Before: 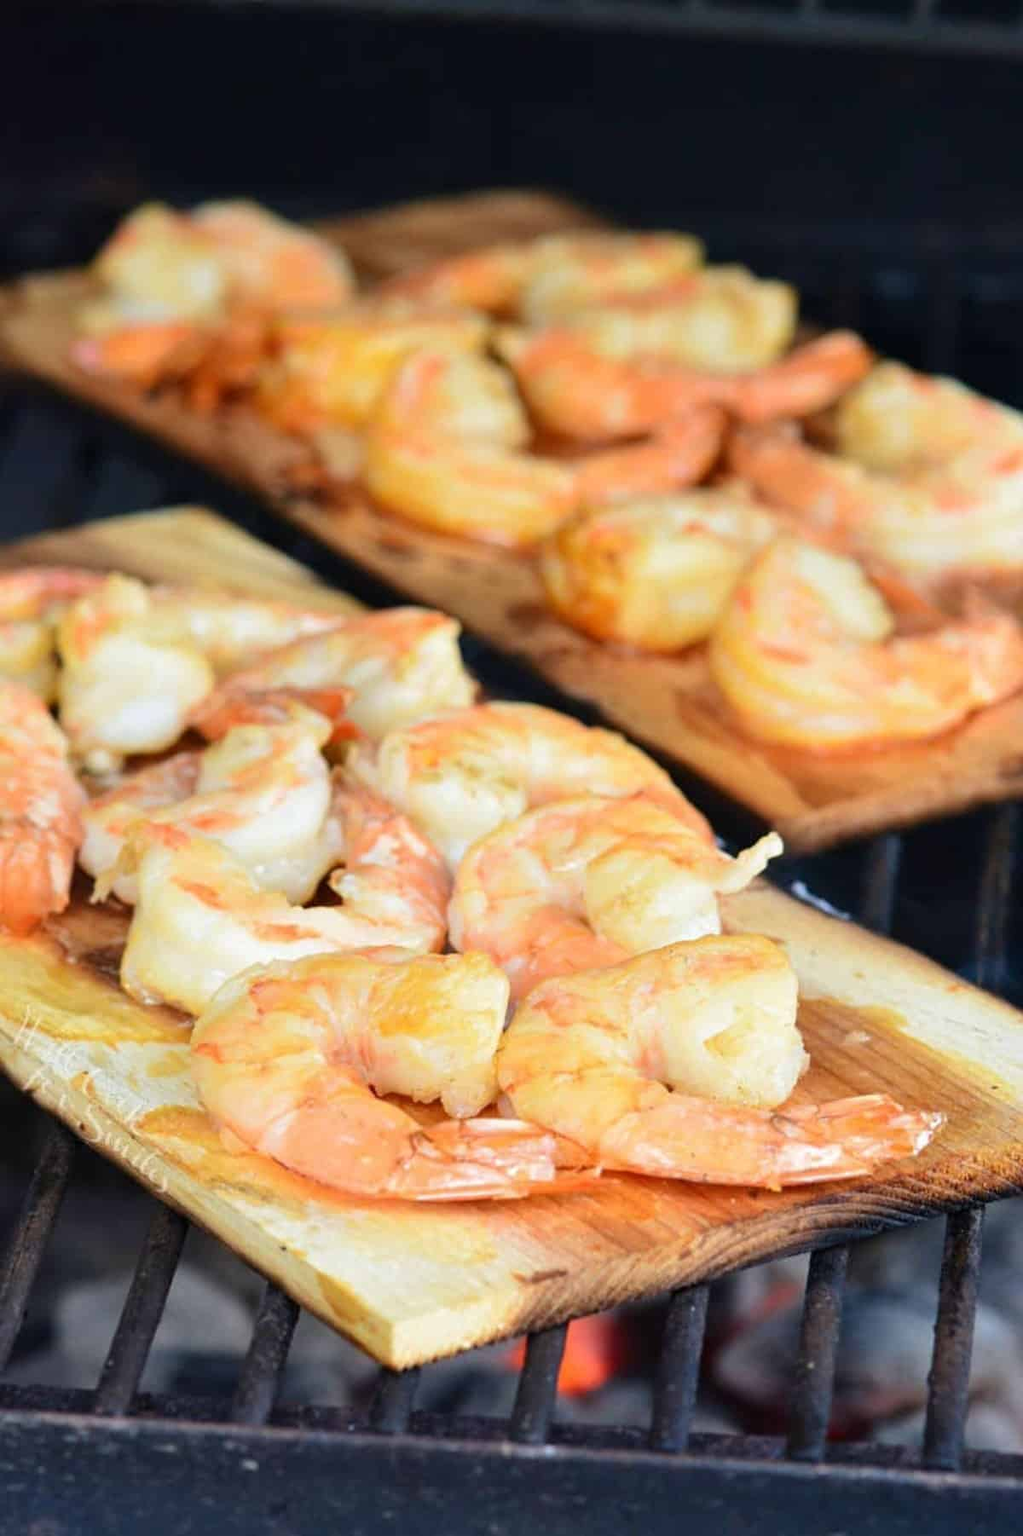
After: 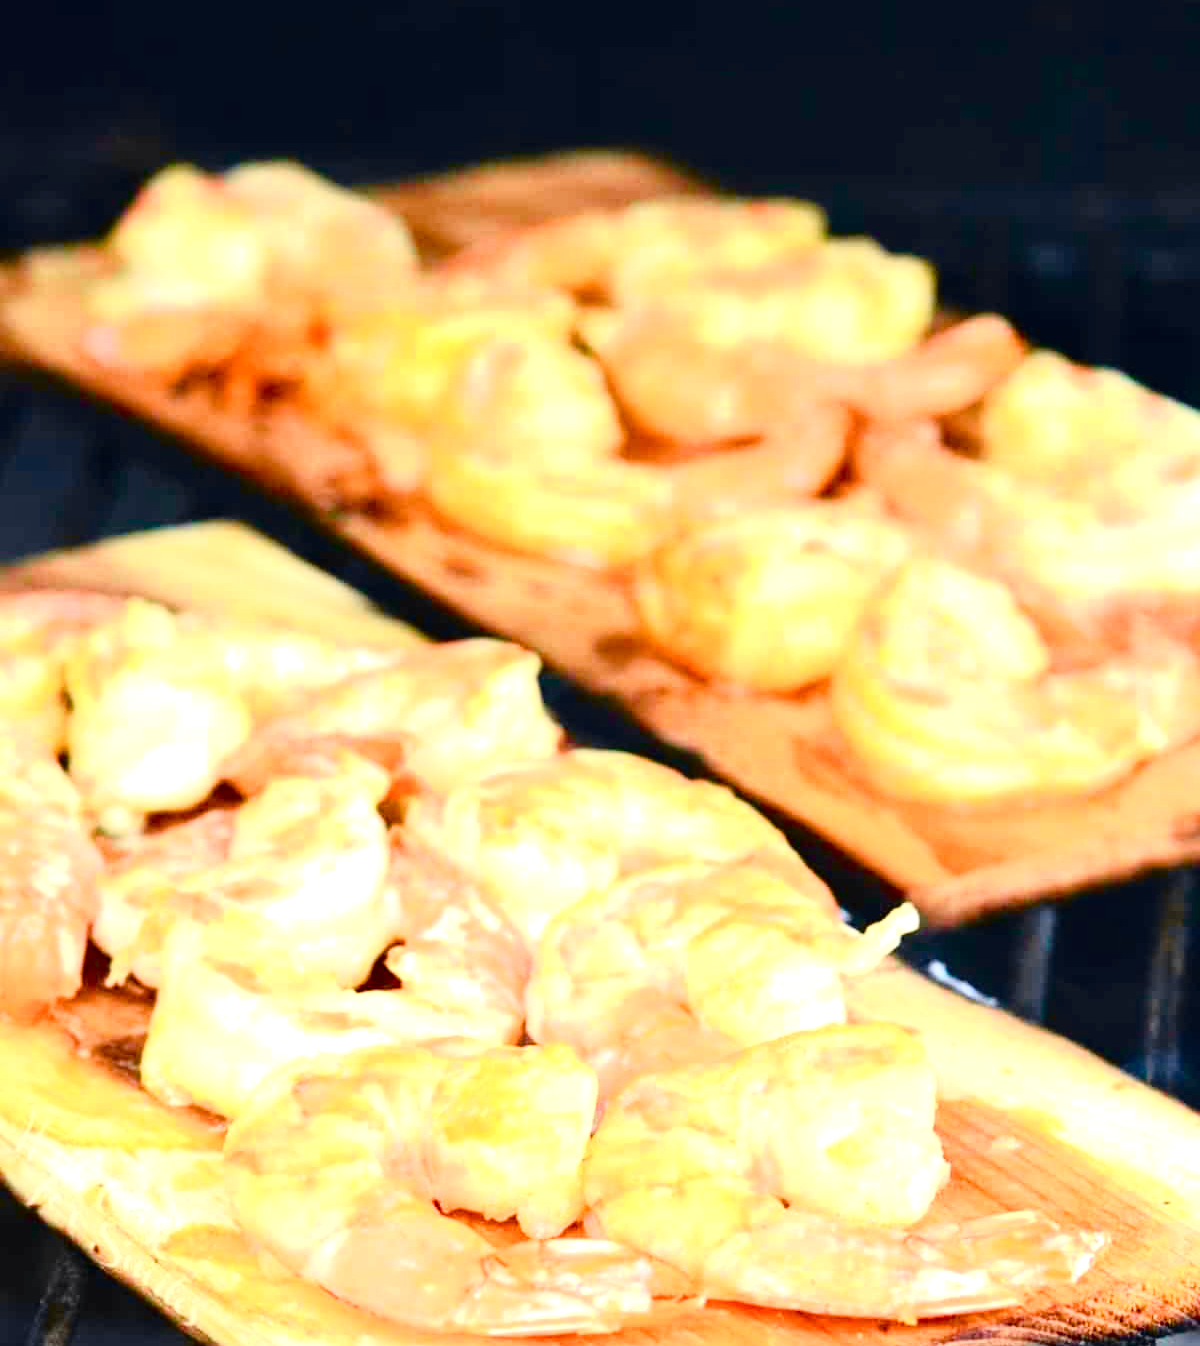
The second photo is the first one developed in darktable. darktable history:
exposure: black level correction 0, exposure 1 EV, compensate highlight preservation false
color balance rgb: perceptual saturation grading › global saturation 20%, perceptual saturation grading › highlights -25.873%, perceptual saturation grading › shadows 49.291%, perceptual brilliance grading › global brilliance -0.879%, perceptual brilliance grading › highlights -0.901%, perceptual brilliance grading › mid-tones -1.115%, perceptual brilliance grading › shadows -0.698%, global vibrance 10.809%
tone curve: curves: ch0 [(0, 0.011) (0.053, 0.026) (0.174, 0.115) (0.398, 0.444) (0.673, 0.775) (0.829, 0.906) (0.991, 0.981)]; ch1 [(0, 0) (0.276, 0.206) (0.409, 0.383) (0.473, 0.458) (0.492, 0.499) (0.521, 0.502) (0.546, 0.543) (0.585, 0.617) (0.659, 0.686) (0.78, 0.8) (1, 1)]; ch2 [(0, 0) (0.438, 0.449) (0.473, 0.469) (0.503, 0.5) (0.523, 0.538) (0.562, 0.598) (0.612, 0.635) (0.695, 0.713) (1, 1)], color space Lab, independent channels, preserve colors none
crop: top 4.077%, bottom 21.18%
